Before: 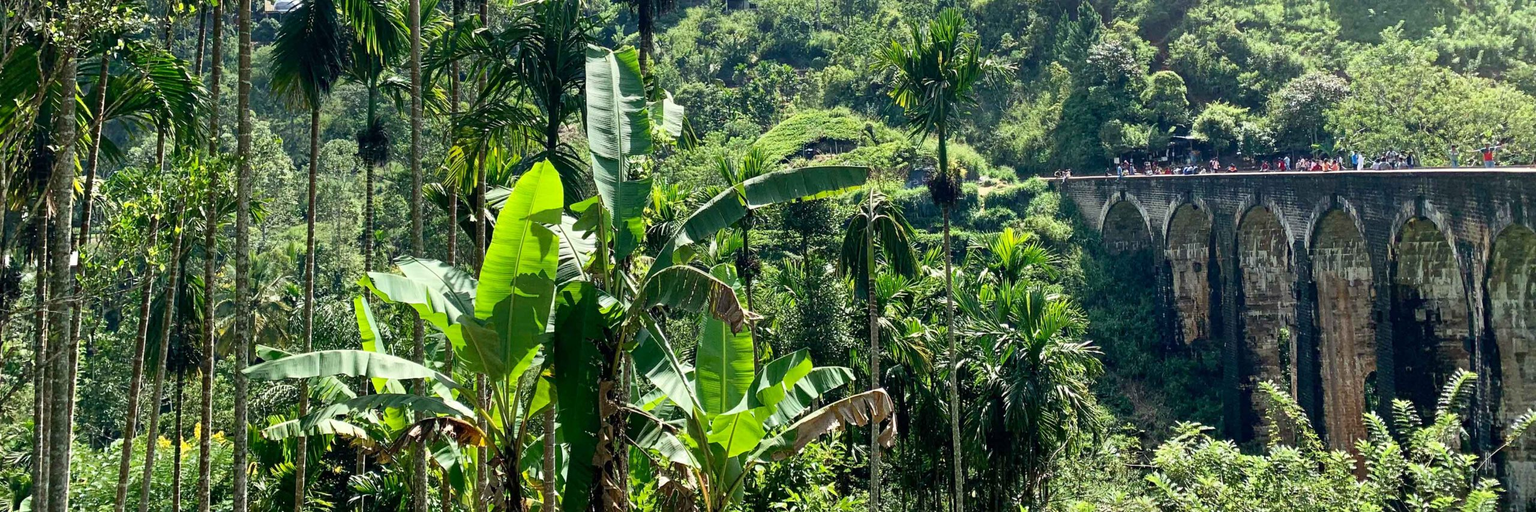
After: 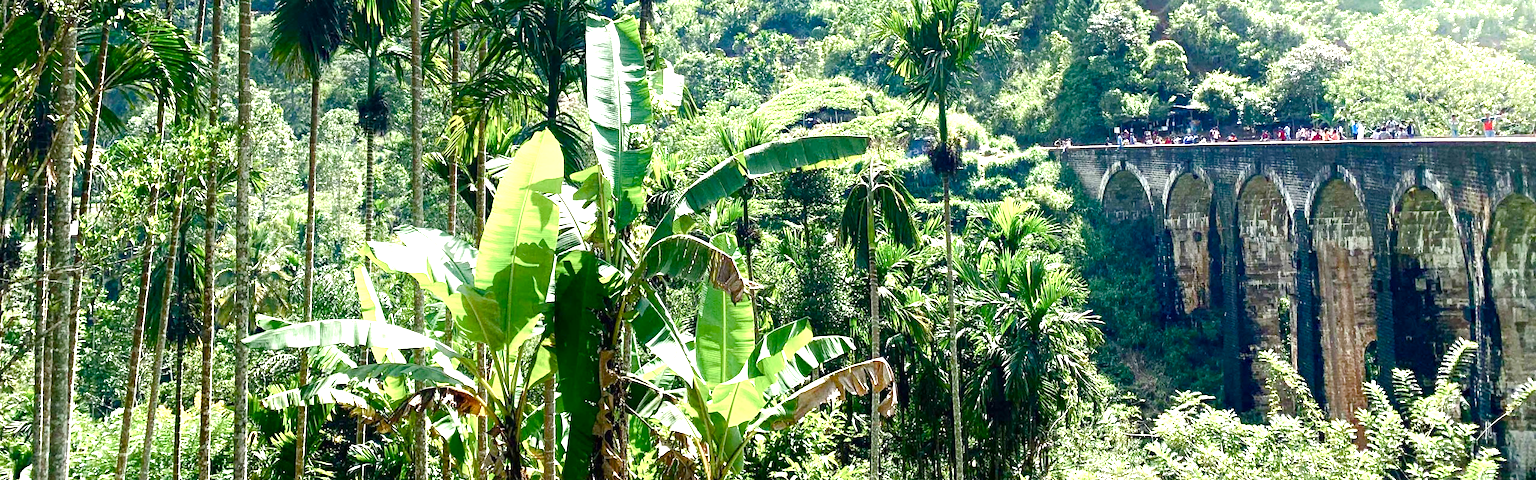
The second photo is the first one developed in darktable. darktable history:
crop and rotate: top 6.099%
shadows and highlights: shadows -39.88, highlights 64.34, soften with gaussian
color balance rgb: linear chroma grading › shadows 19.067%, linear chroma grading › highlights 3.64%, linear chroma grading › mid-tones 10.501%, perceptual saturation grading › global saturation 20%, perceptual saturation grading › highlights -49.446%, perceptual saturation grading › shadows 24.02%, contrast 4.969%
exposure: black level correction 0, exposure 1.102 EV, compensate highlight preservation false
